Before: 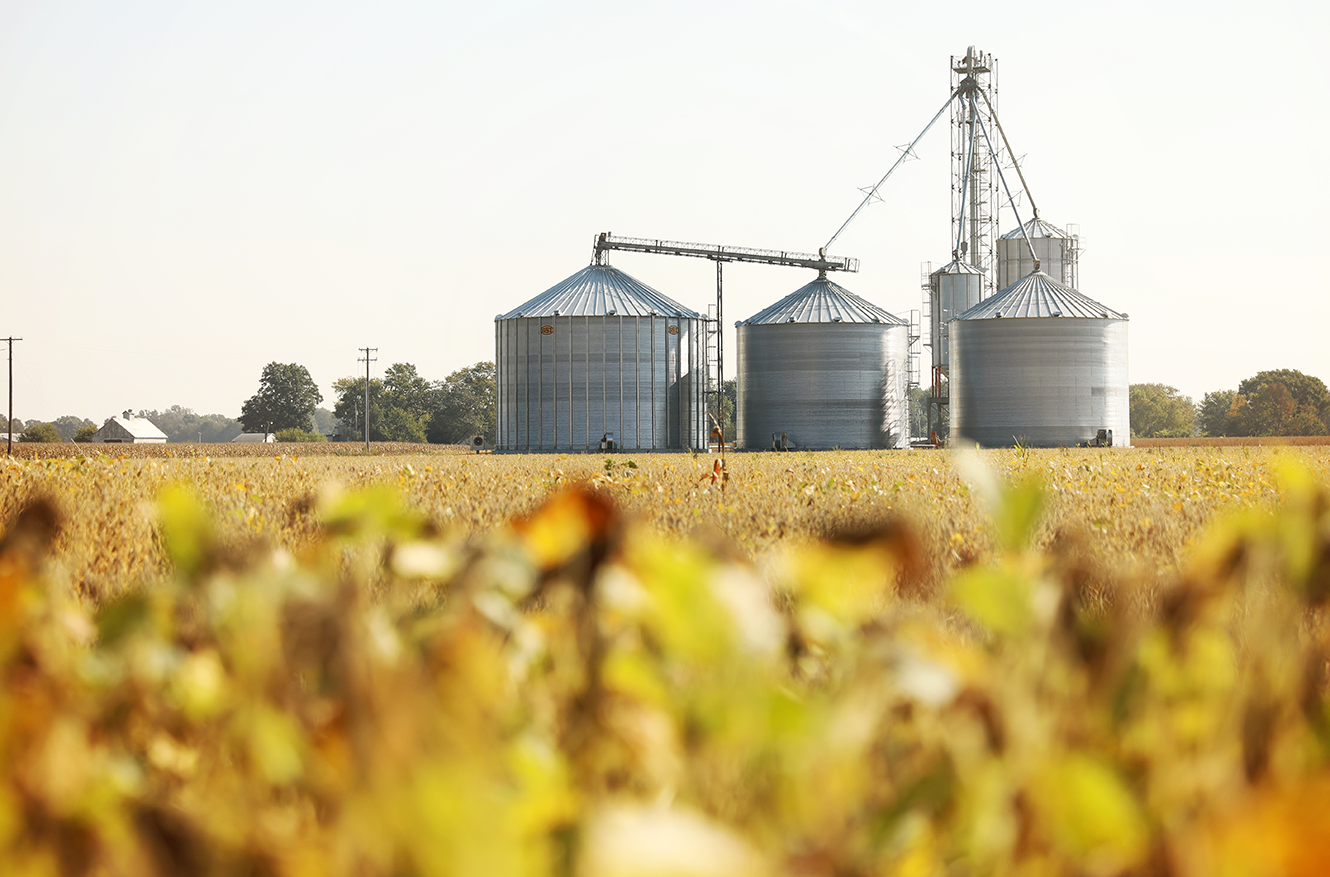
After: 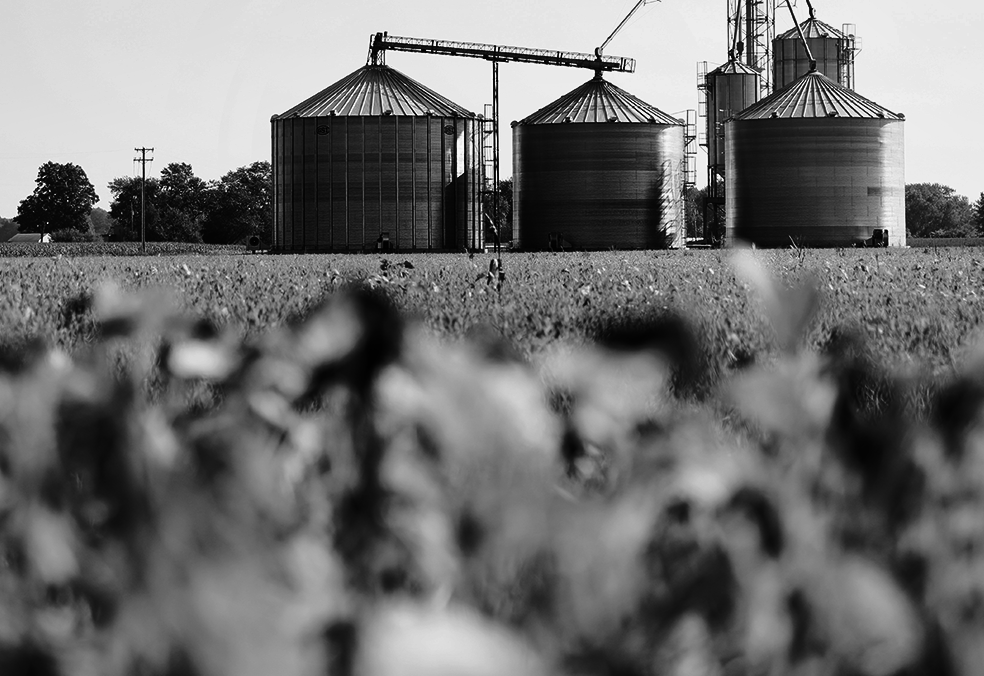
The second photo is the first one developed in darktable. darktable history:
crop: left 16.871%, top 22.857%, right 9.116%
fill light: exposure -2 EV, width 8.6
shadows and highlights: soften with gaussian
contrast brightness saturation: contrast -0.03, brightness -0.59, saturation -1
